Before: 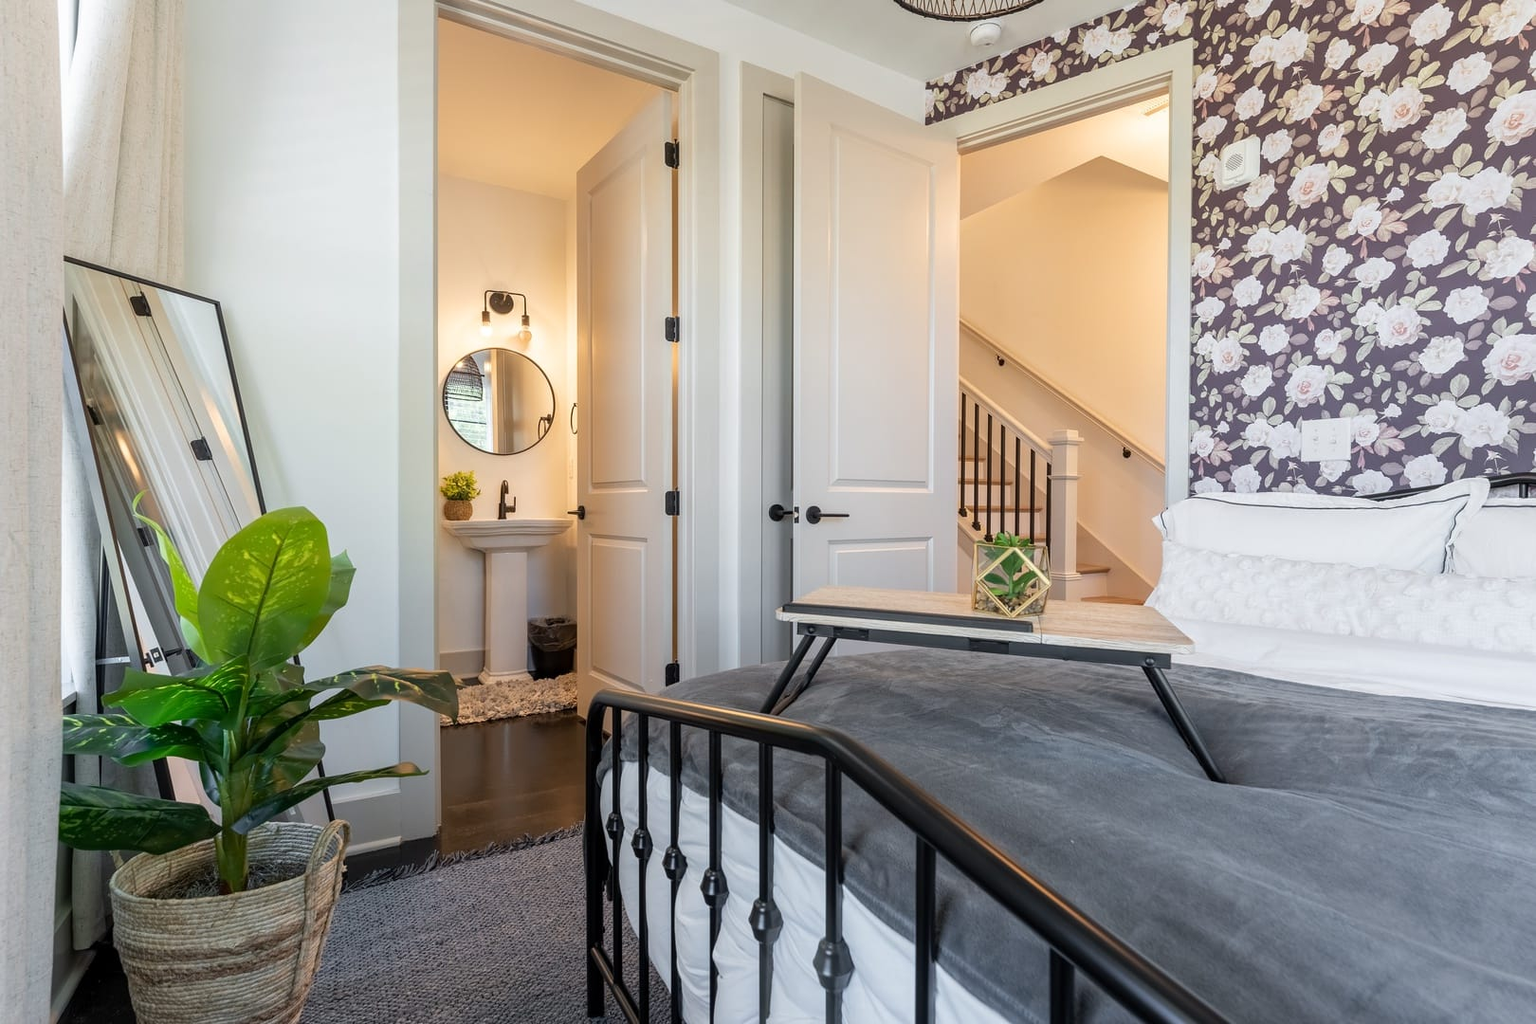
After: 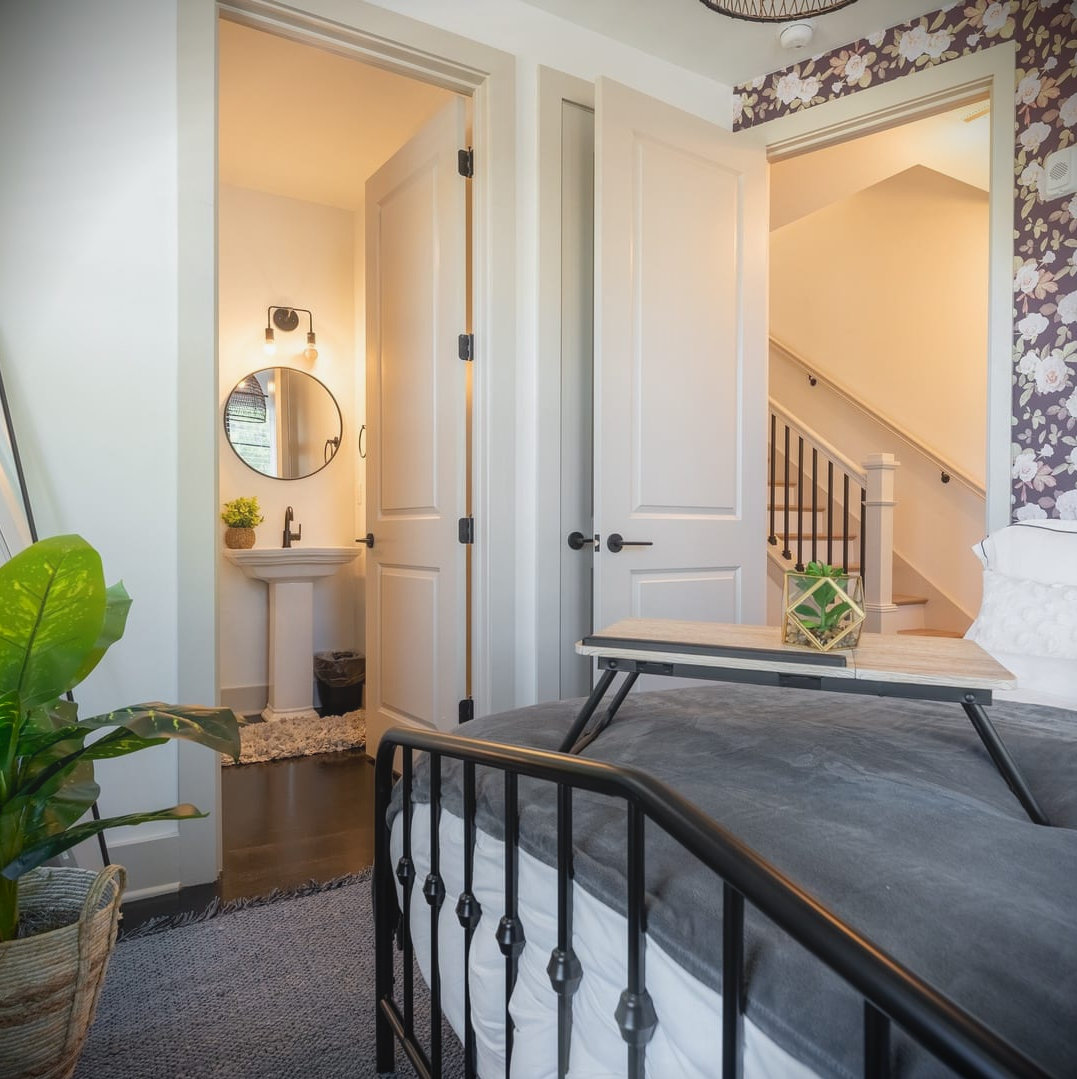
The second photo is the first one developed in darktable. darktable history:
contrast equalizer: octaves 7, y [[0.46, 0.454, 0.451, 0.451, 0.455, 0.46], [0.5 ×6], [0.5 ×6], [0 ×6], [0 ×6]]
crop and rotate: left 15.049%, right 18.435%
vignetting: fall-off start 99.37%, brightness -0.989, saturation 0.496
